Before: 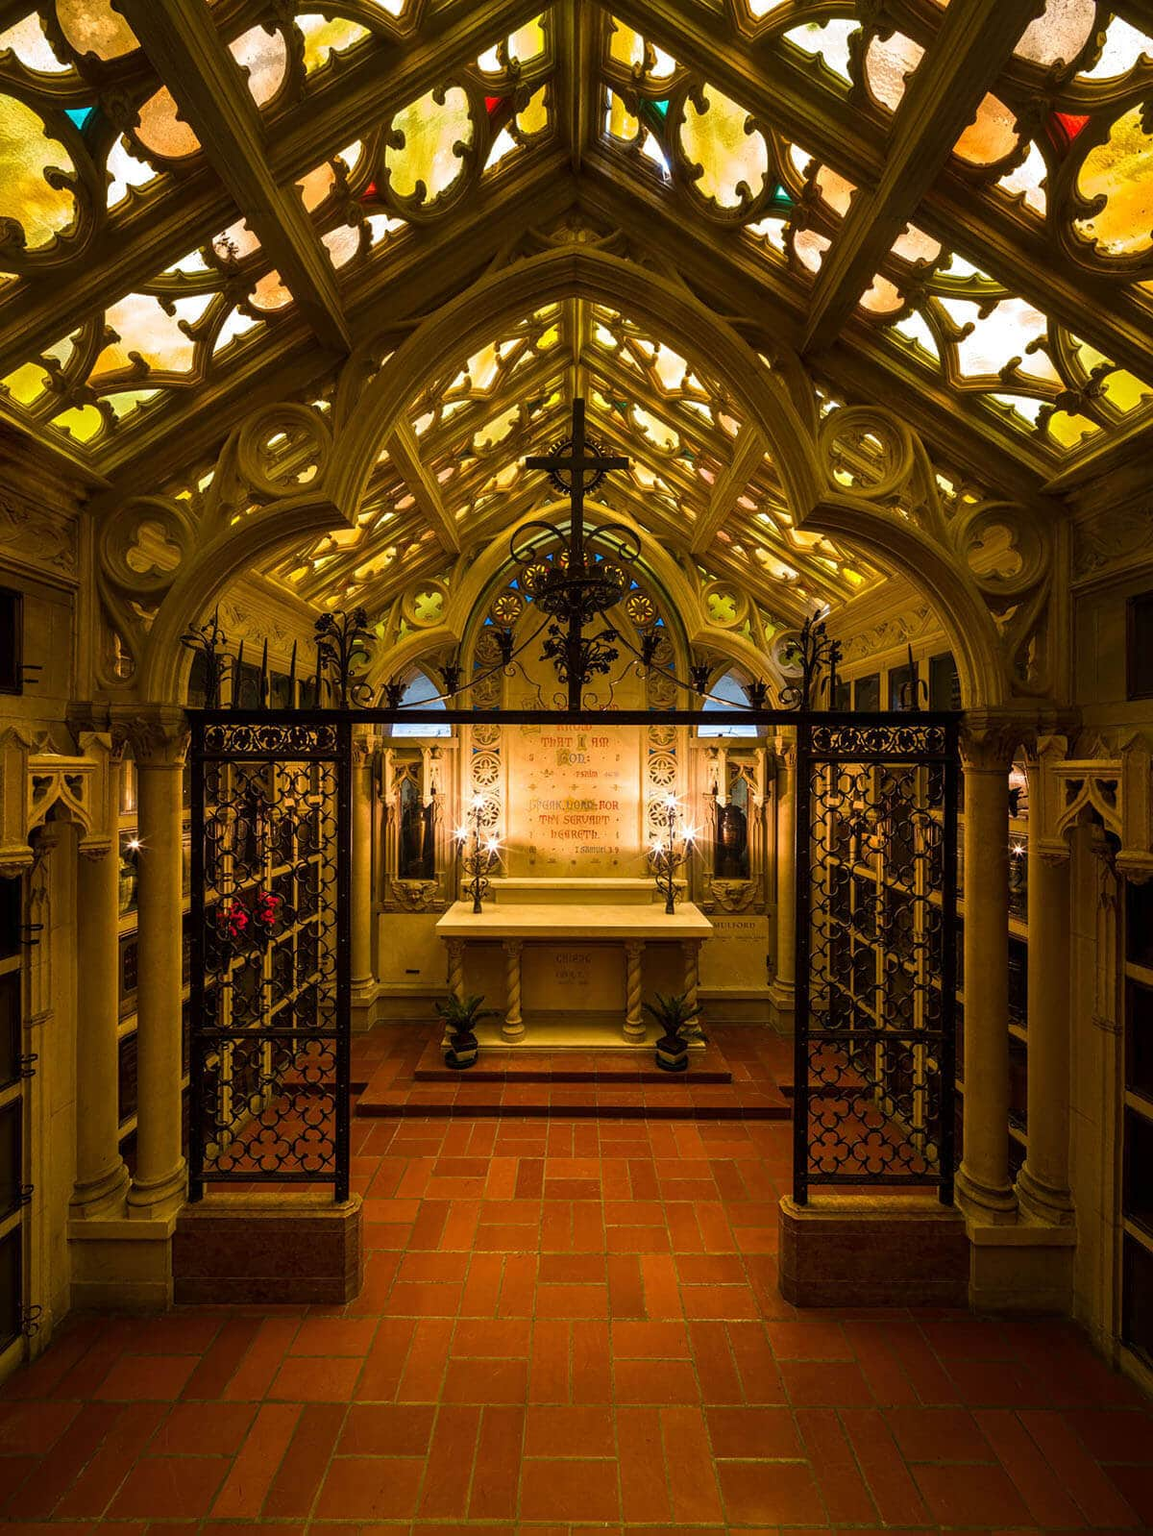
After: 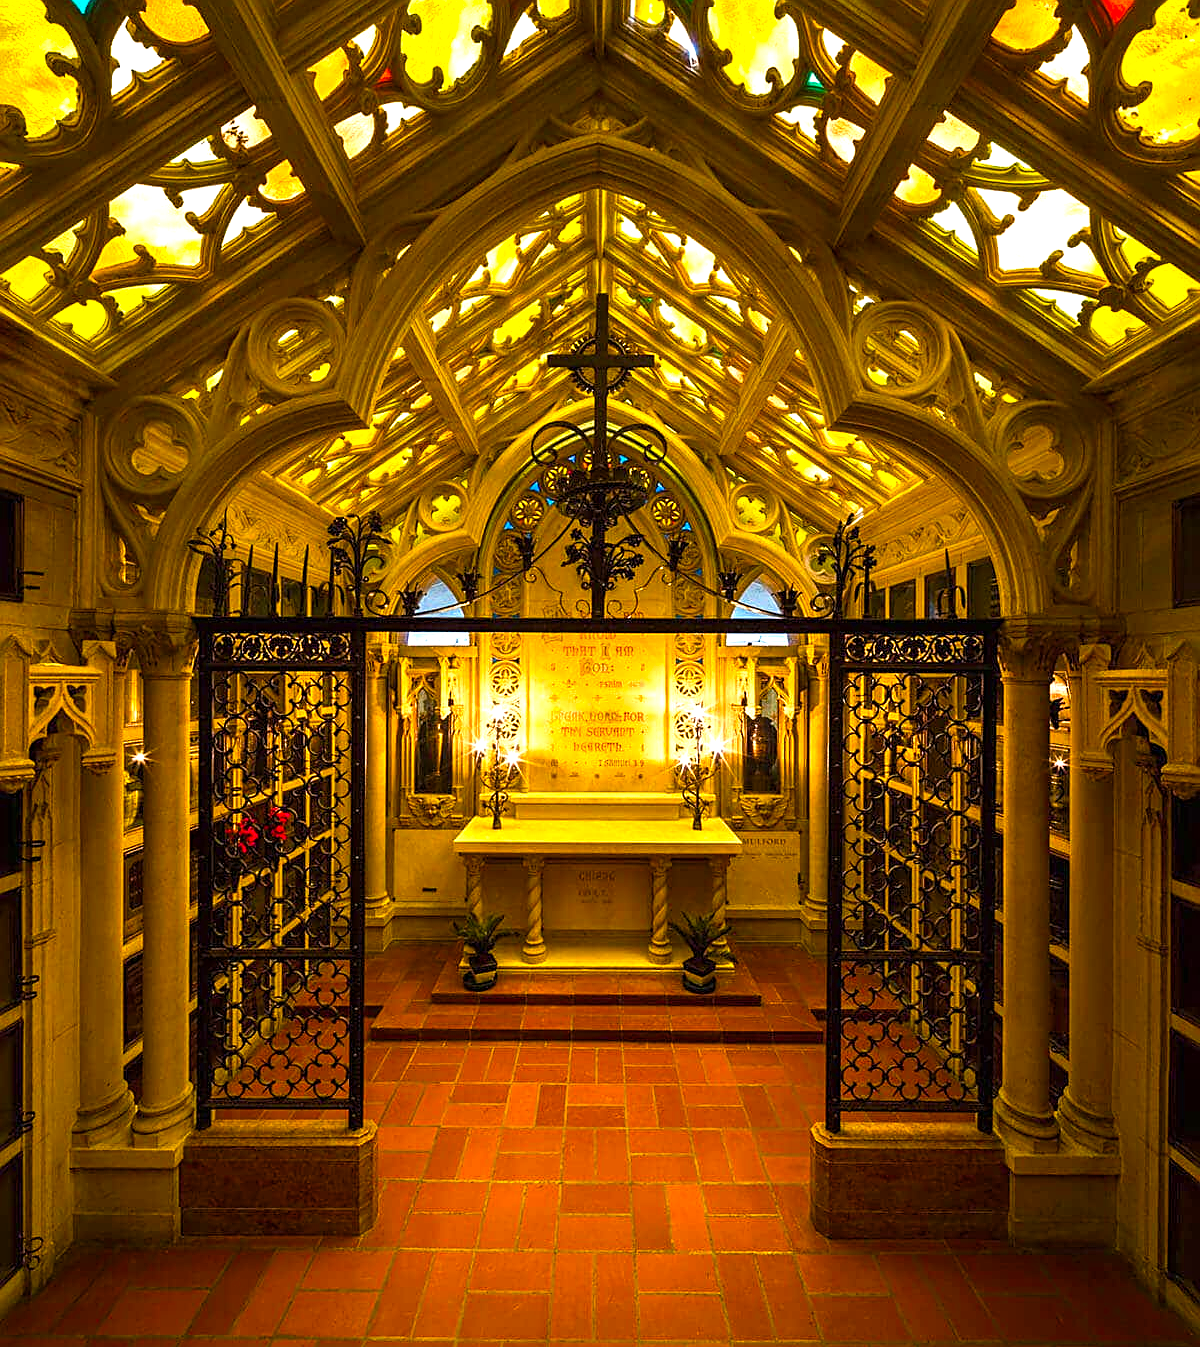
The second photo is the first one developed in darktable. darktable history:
exposure: black level correction 0, exposure 0.89 EV, compensate highlight preservation false
color balance rgb: highlights gain › chroma 1.105%, highlights gain › hue 70.21°, perceptual saturation grading › global saturation 28.495%, perceptual saturation grading › mid-tones 11.938%, perceptual saturation grading › shadows 10.169%, global vibrance 20%
crop: top 7.591%, bottom 8.083%
sharpen: on, module defaults
